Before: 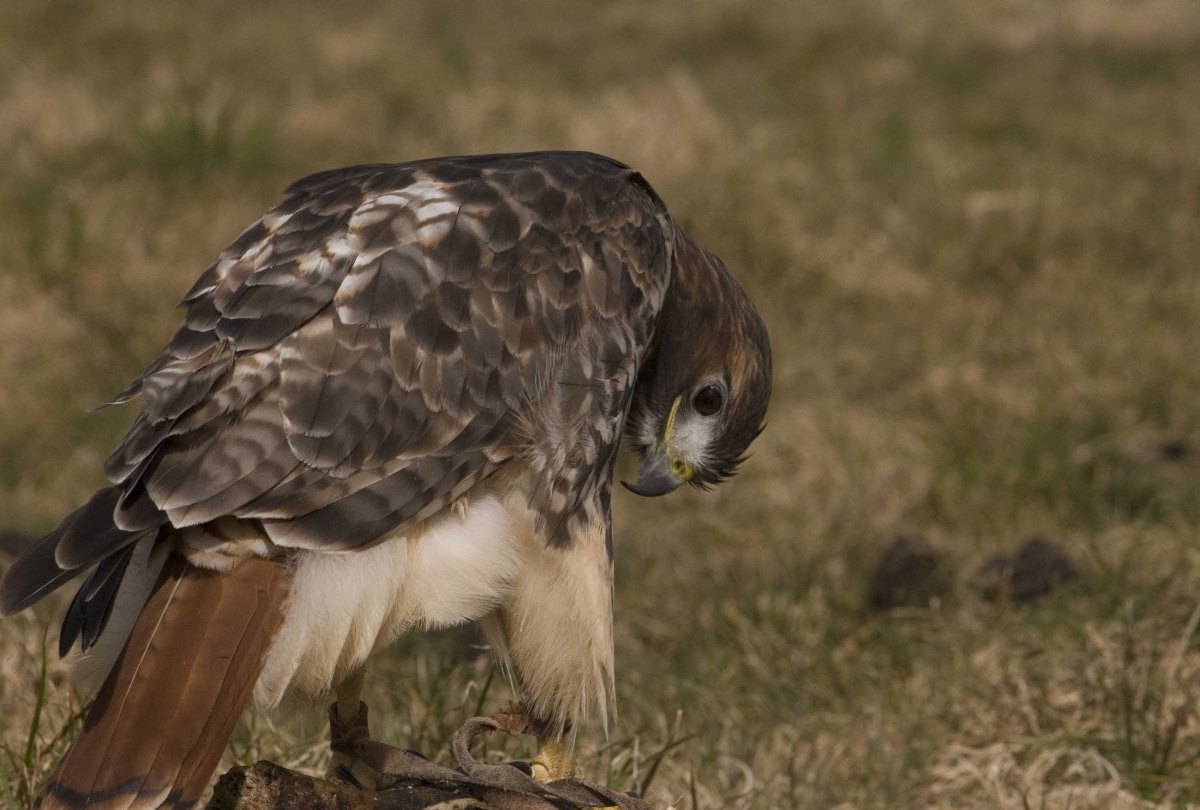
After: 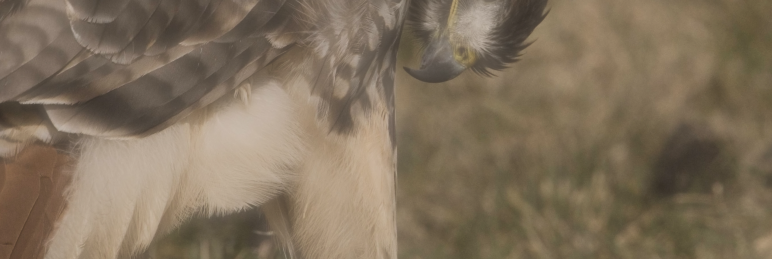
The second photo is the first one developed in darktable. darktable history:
tone equalizer: -8 EV -1.84 EV, -7 EV -1.16 EV, -6 EV -1.62 EV, smoothing diameter 25%, edges refinement/feathering 10, preserve details guided filter
crop: left 18.091%, top 51.13%, right 17.525%, bottom 16.85%
haze removal: strength -0.9, distance 0.225, compatibility mode true, adaptive false
